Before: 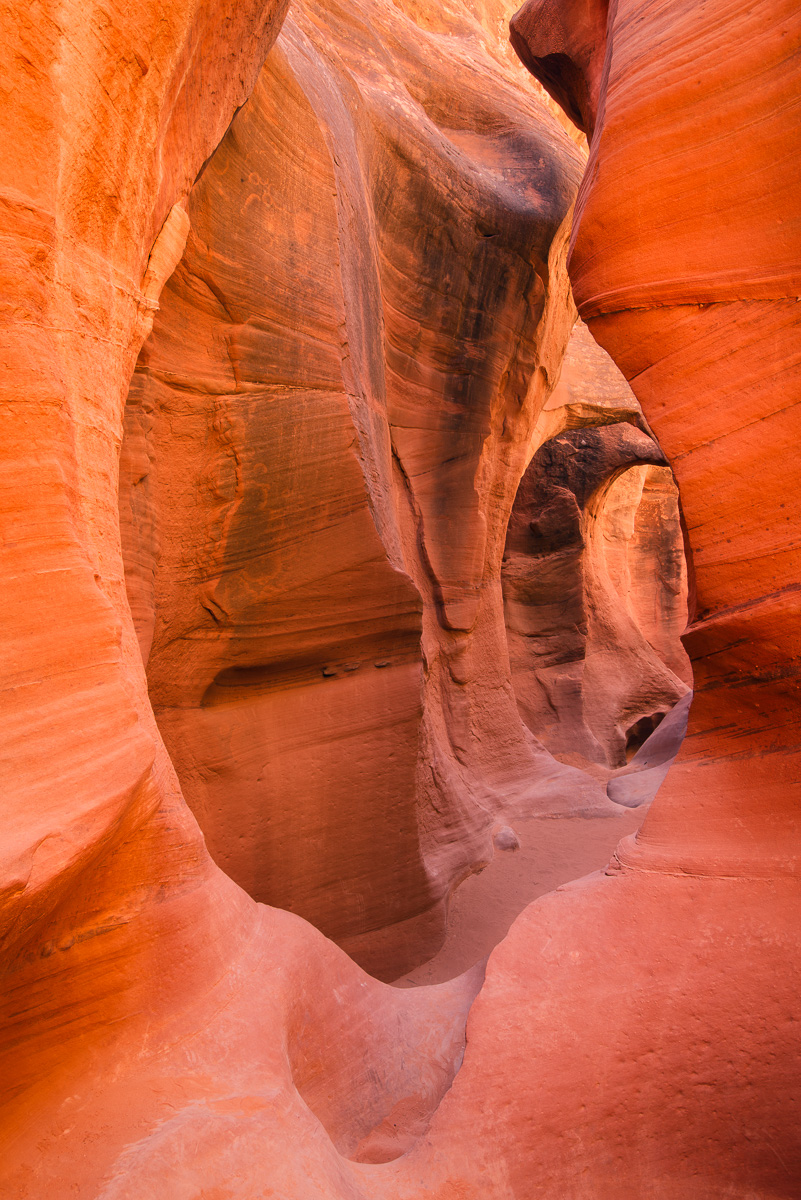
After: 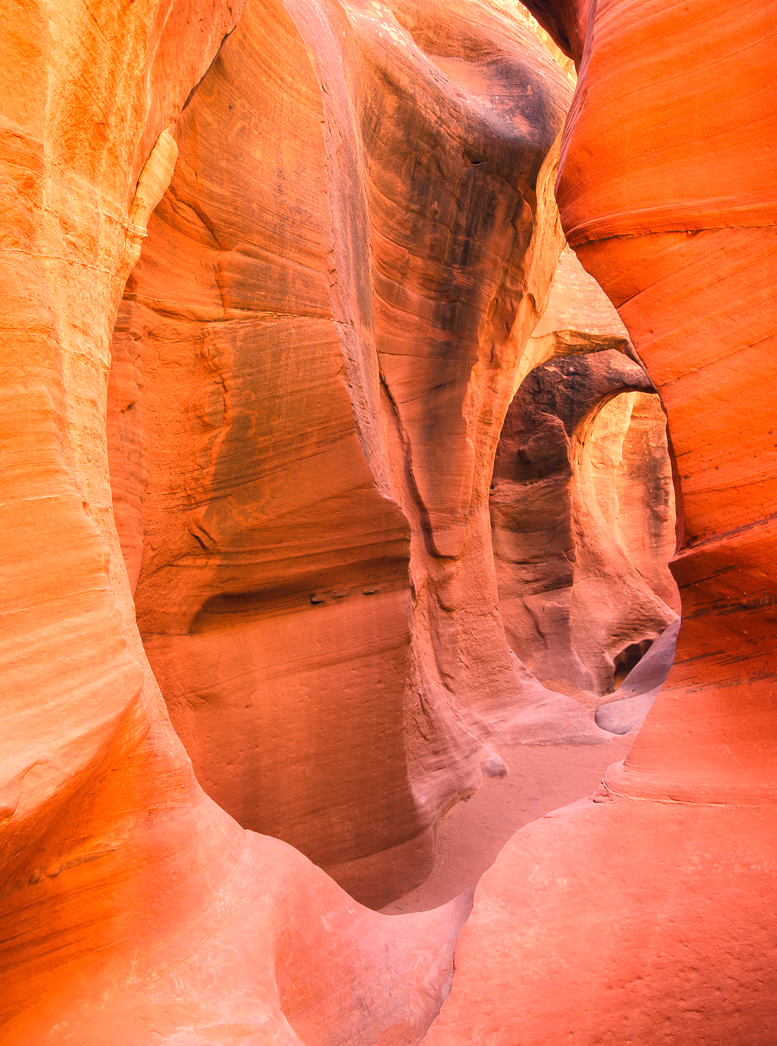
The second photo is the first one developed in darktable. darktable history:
exposure: black level correction 0, exposure 0.7 EV, compensate exposure bias true, compensate highlight preservation false
crop: left 1.507%, top 6.147%, right 1.379%, bottom 6.637%
